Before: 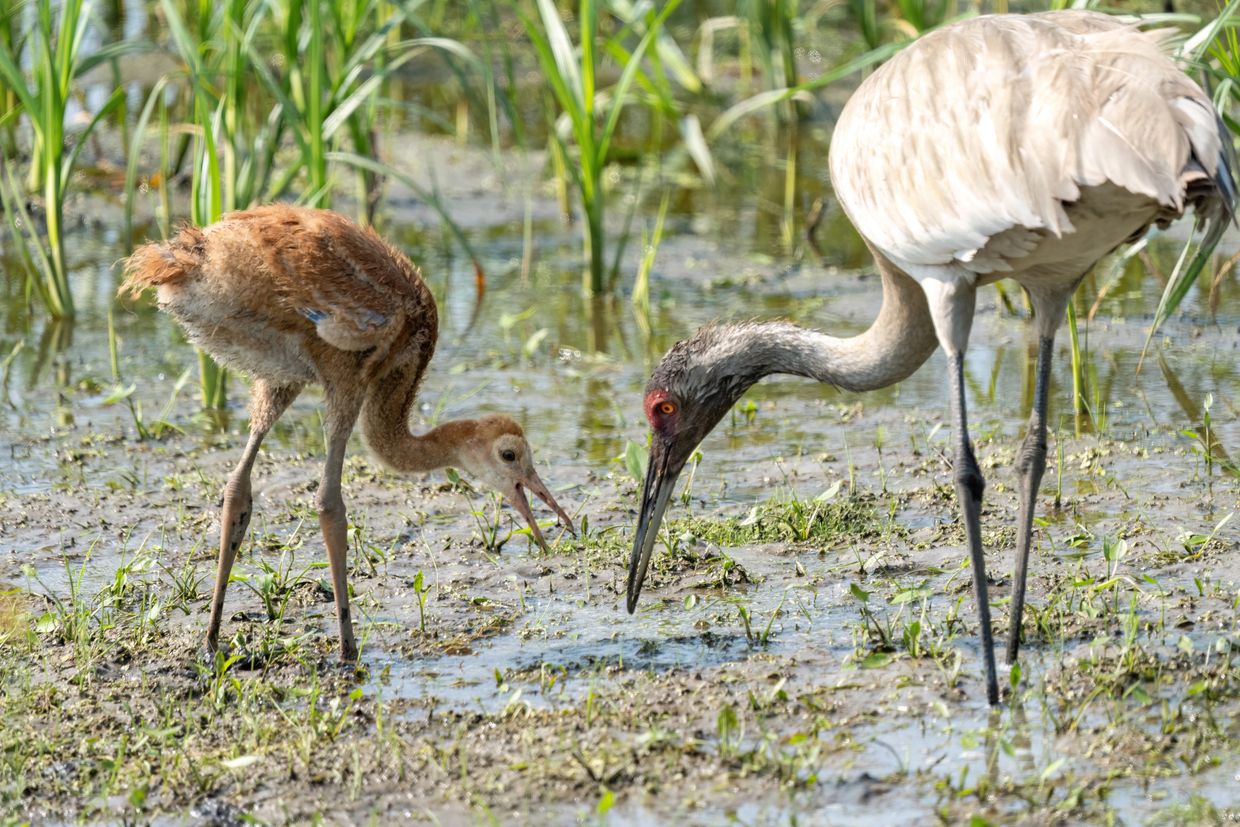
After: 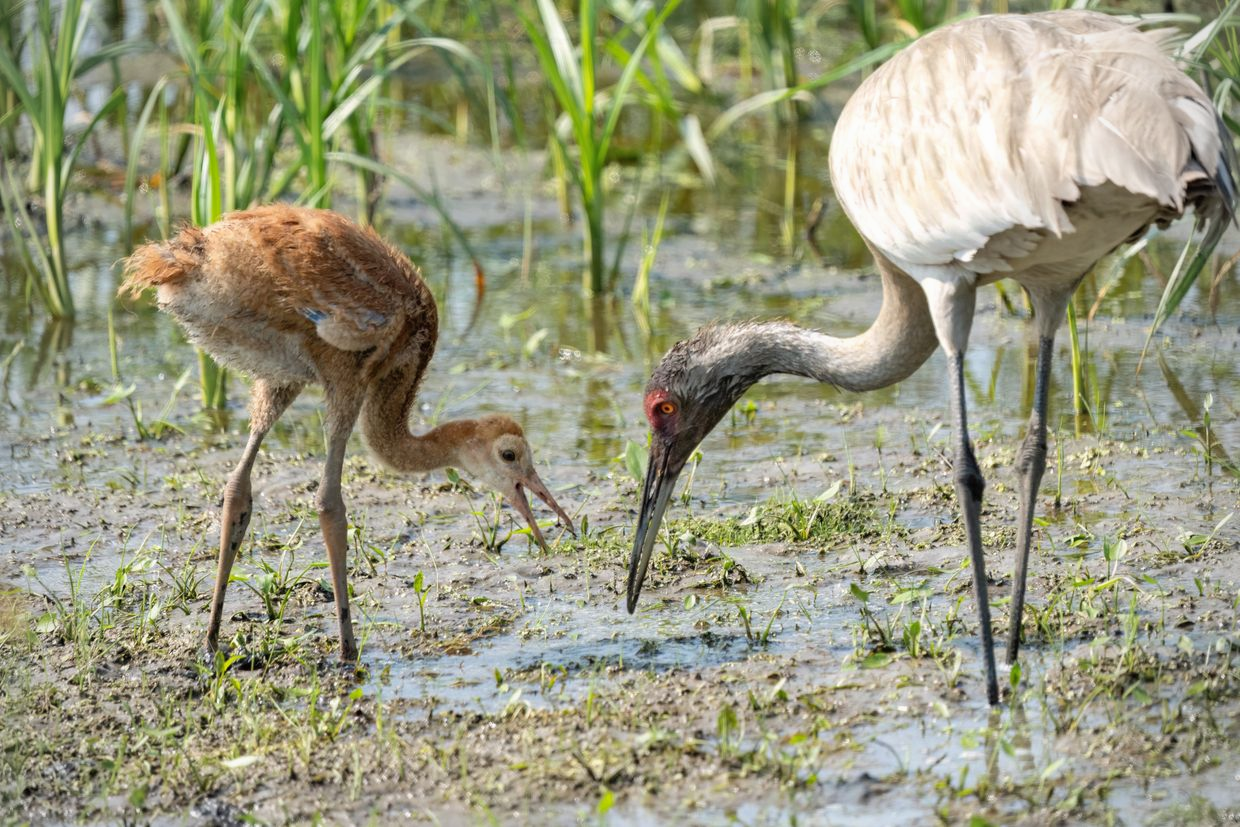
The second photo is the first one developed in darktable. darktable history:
vignetting: brightness -0.338, unbound false
local contrast: mode bilateral grid, contrast 99, coarseness 99, detail 92%, midtone range 0.2
